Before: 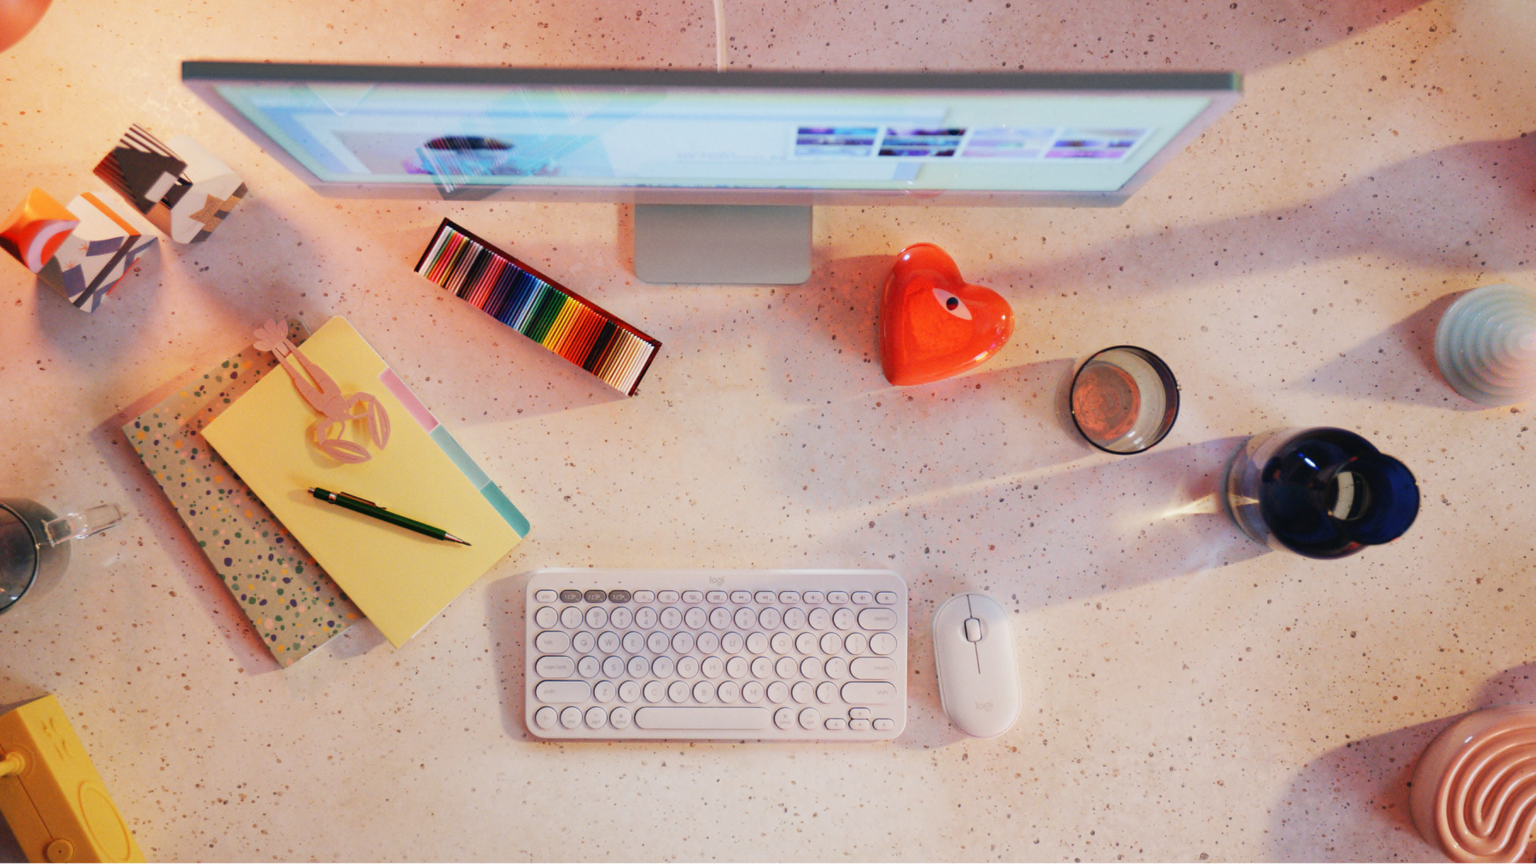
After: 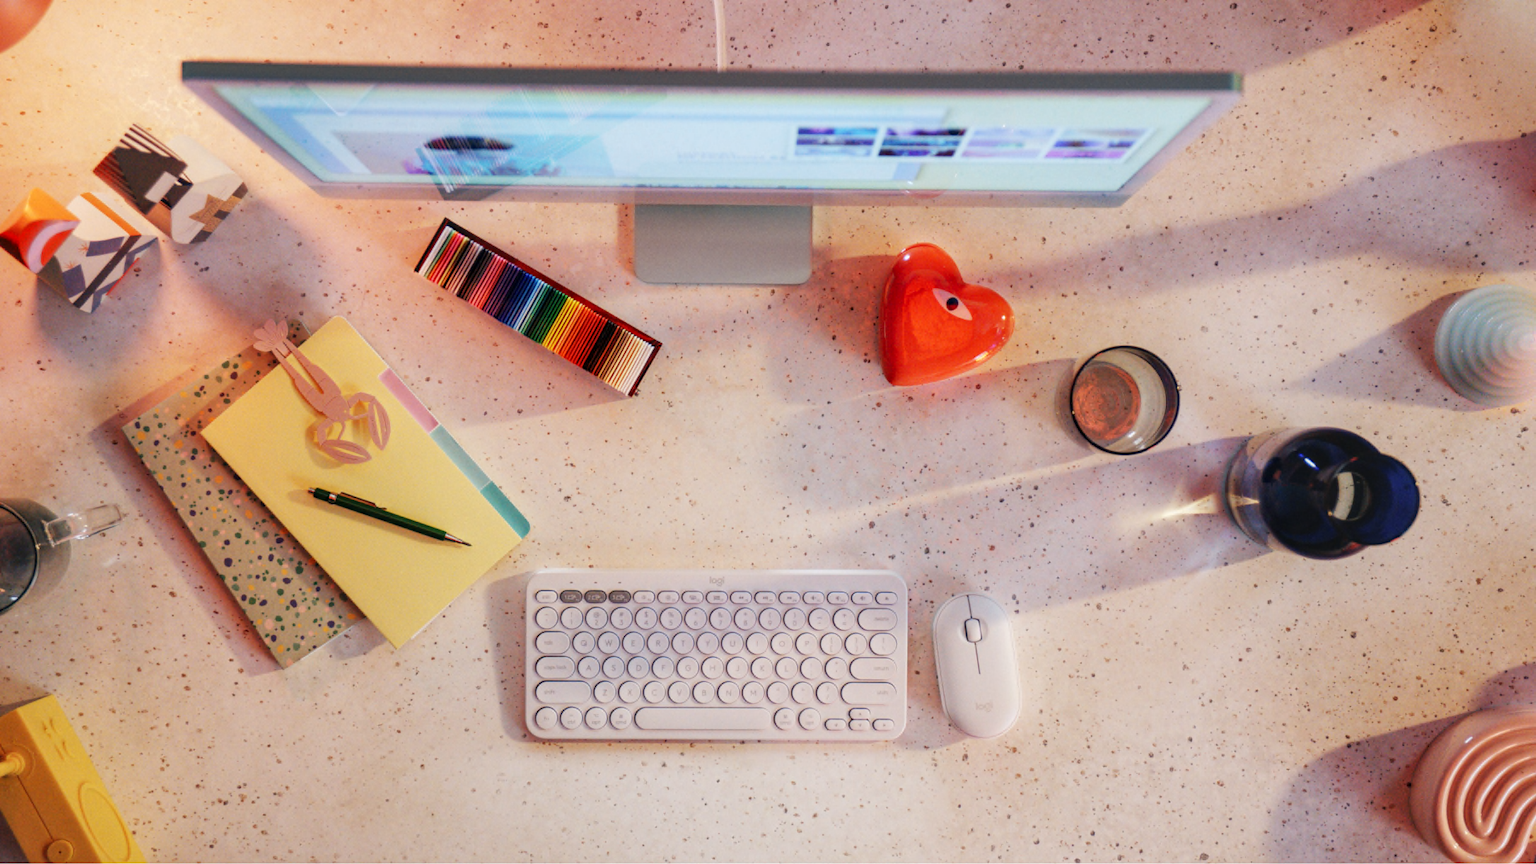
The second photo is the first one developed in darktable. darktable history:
levels: mode automatic, levels [0.026, 0.507, 0.987]
local contrast: on, module defaults
